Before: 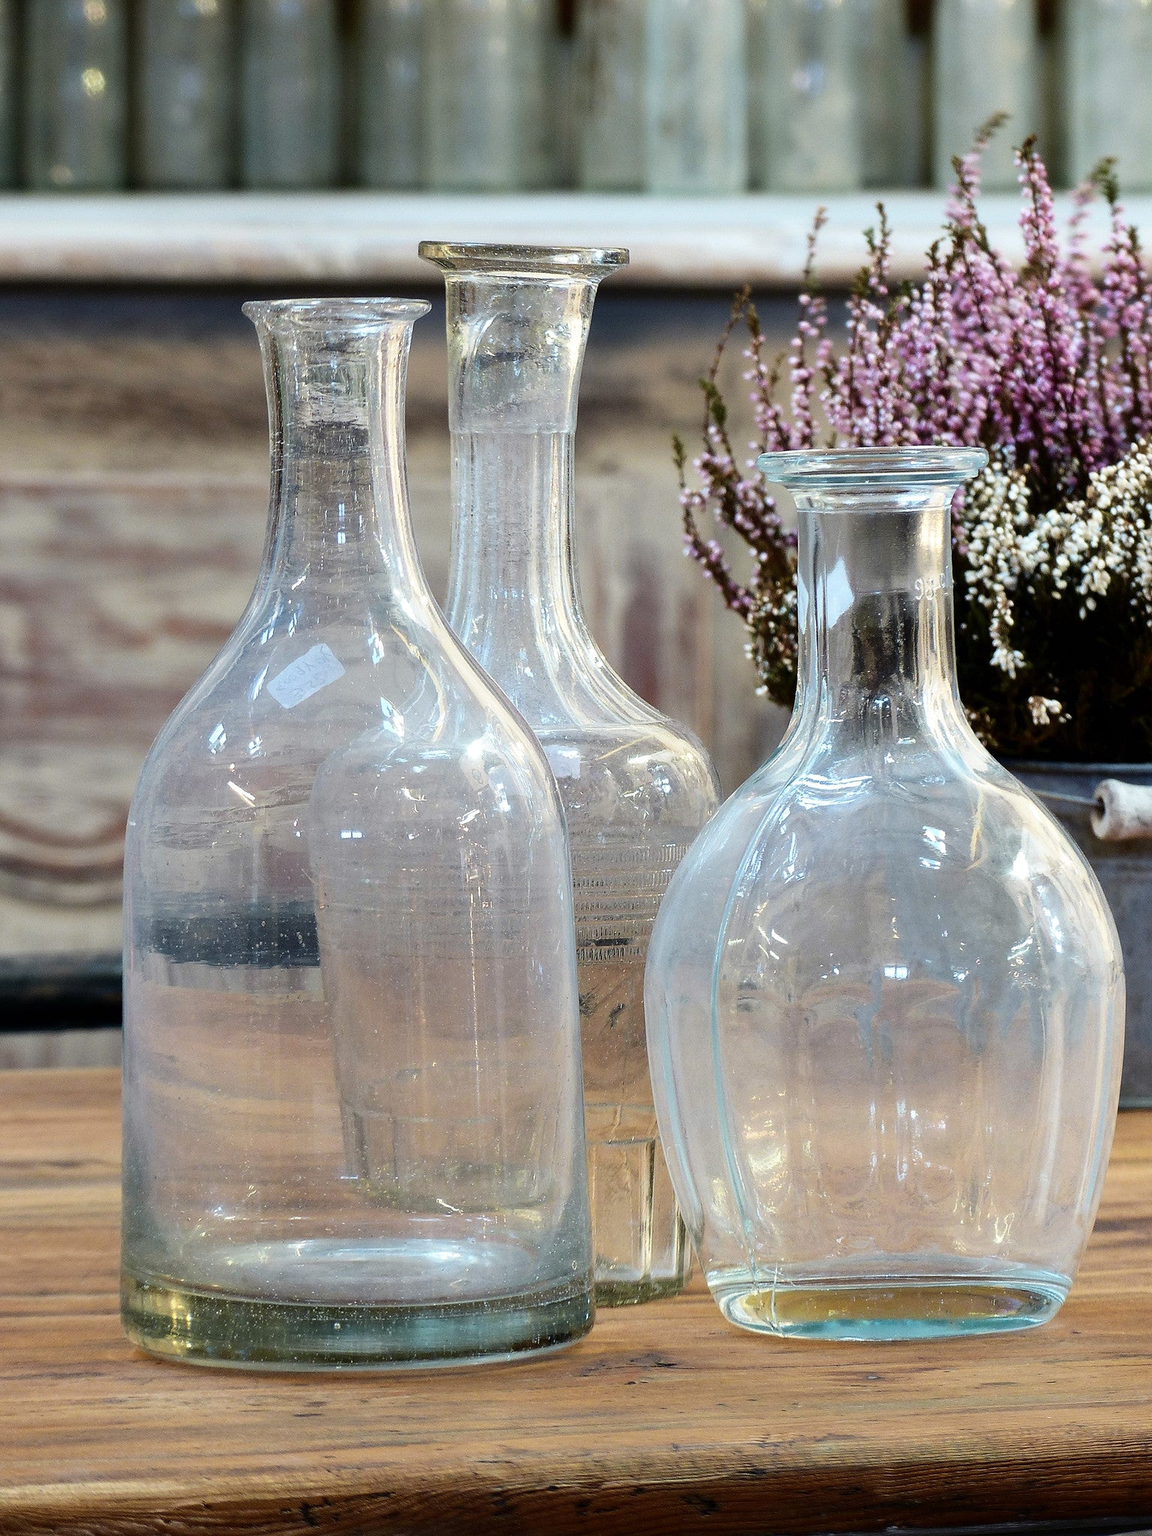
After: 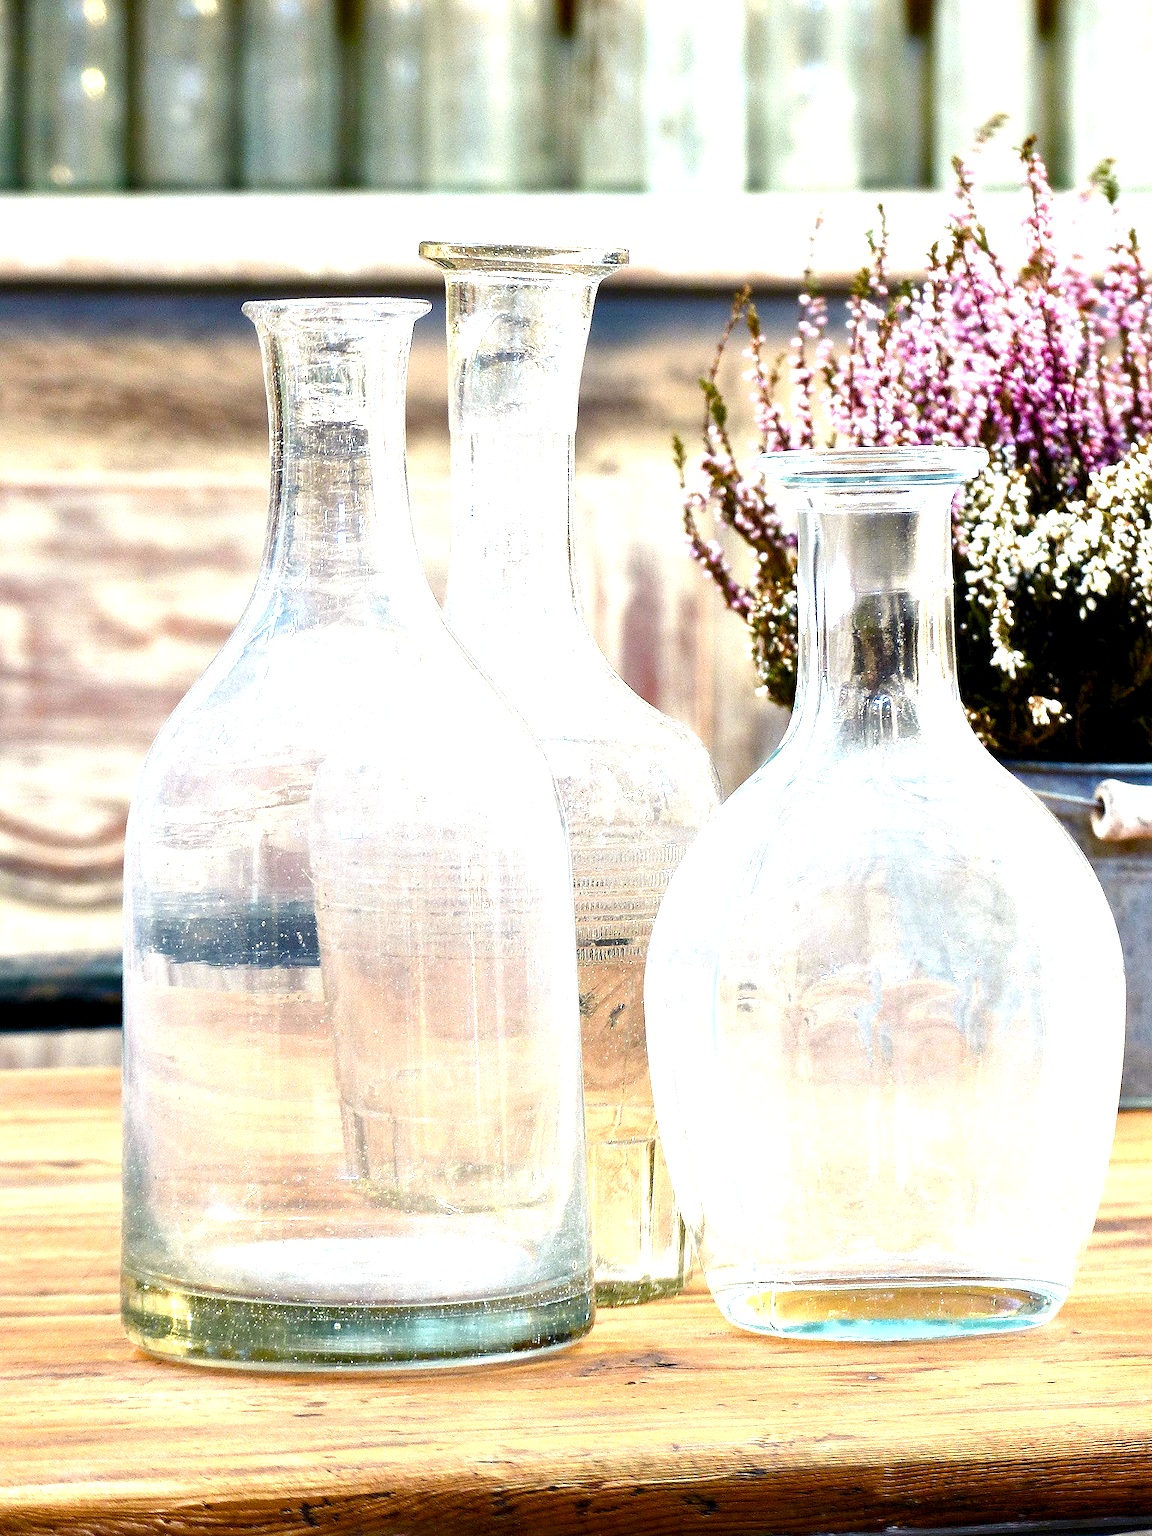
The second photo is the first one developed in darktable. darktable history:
exposure: black level correction 0, exposure 1.625 EV, compensate exposure bias true, compensate highlight preservation false
tone equalizer: on, module defaults
local contrast: mode bilateral grid, contrast 20, coarseness 50, detail 120%, midtone range 0.2
color balance rgb: shadows lift › chroma 1%, shadows lift › hue 240.84°, highlights gain › chroma 2%, highlights gain › hue 73.2°, global offset › luminance -0.5%, perceptual saturation grading › global saturation 20%, perceptual saturation grading › highlights -25%, perceptual saturation grading › shadows 50%, global vibrance 15%
